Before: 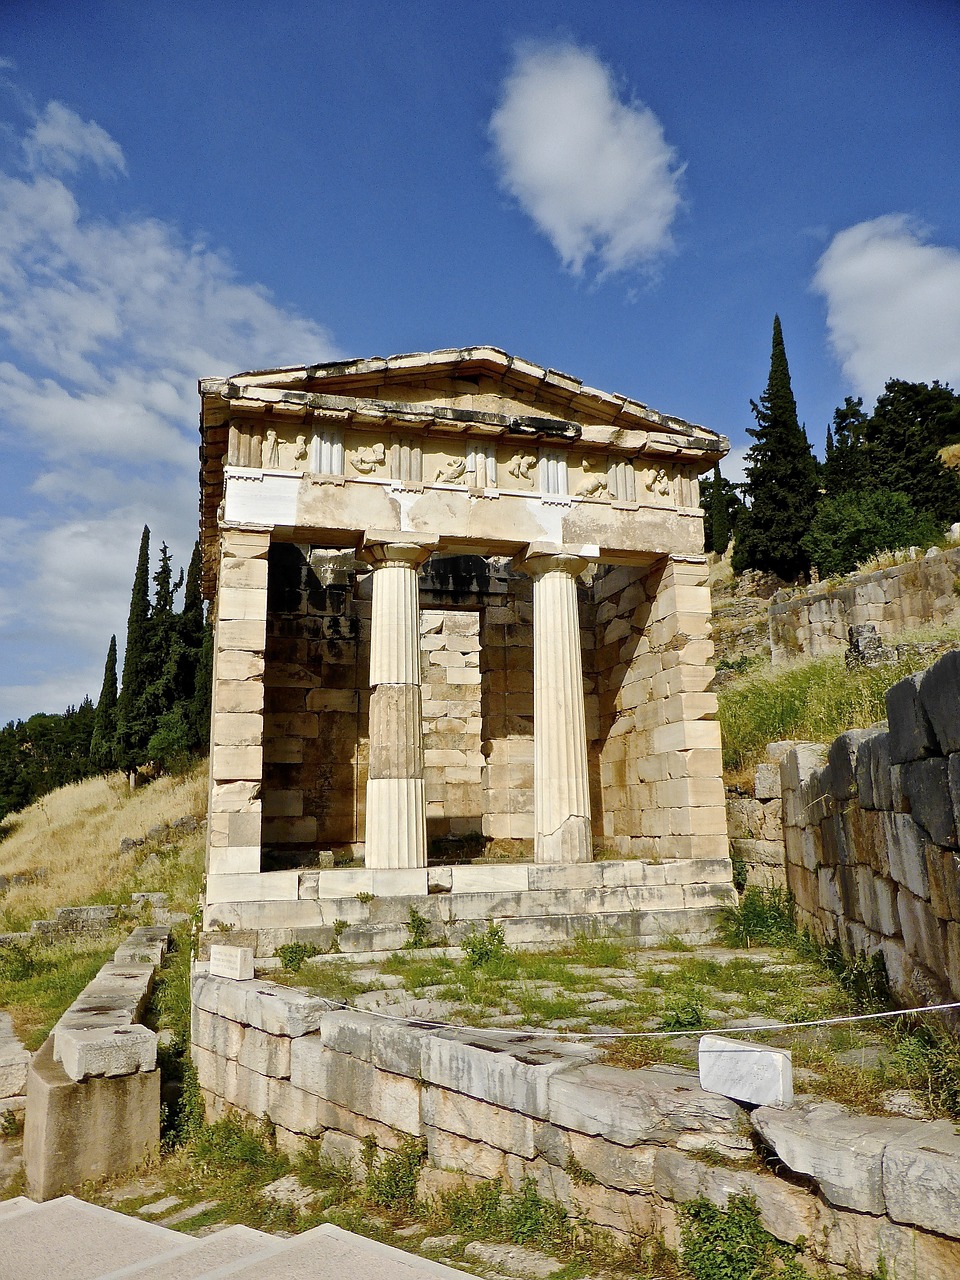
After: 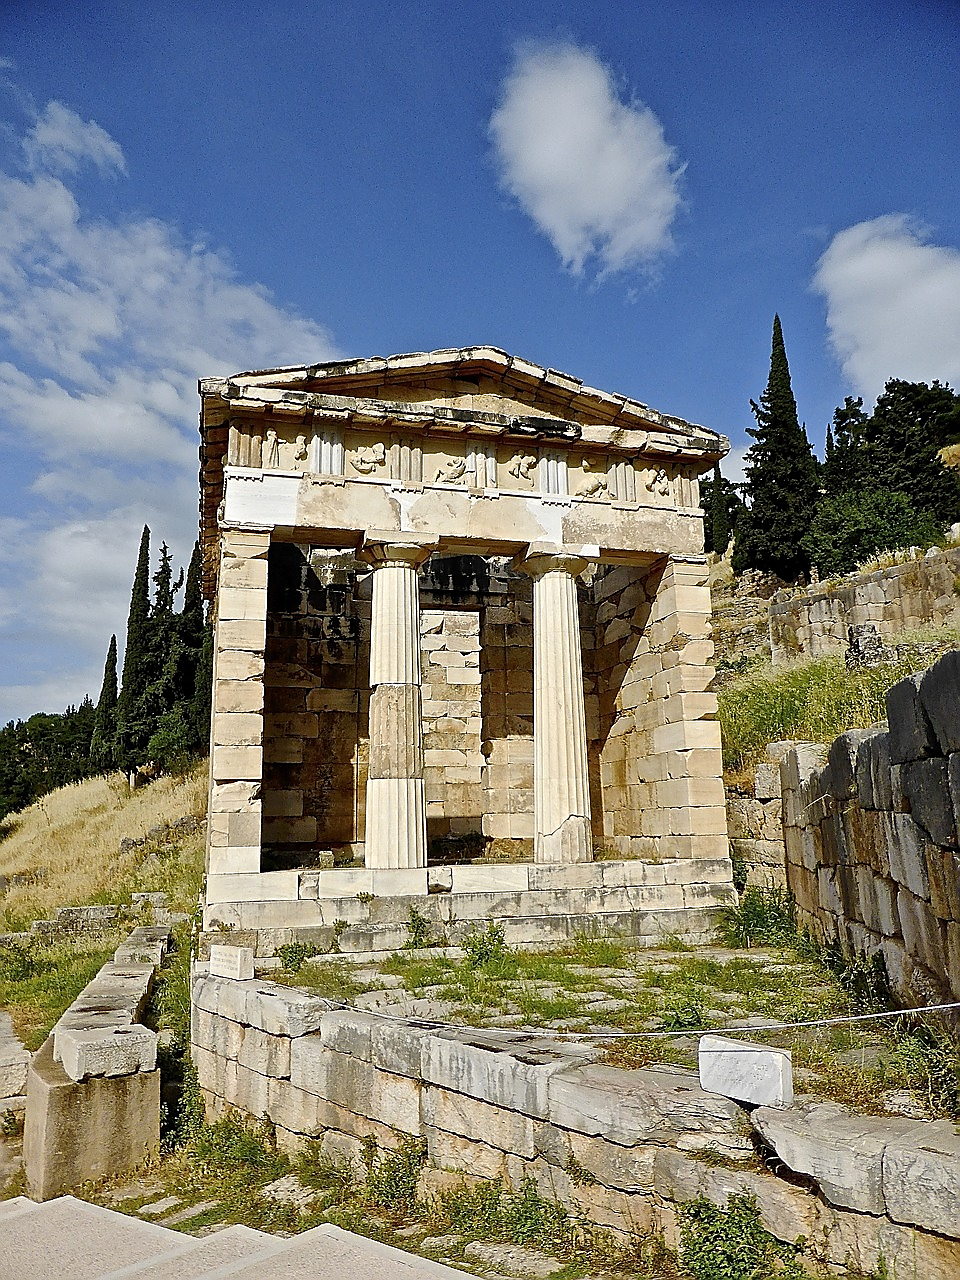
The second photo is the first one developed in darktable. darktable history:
sharpen: radius 1.421, amount 1.242, threshold 0.779
